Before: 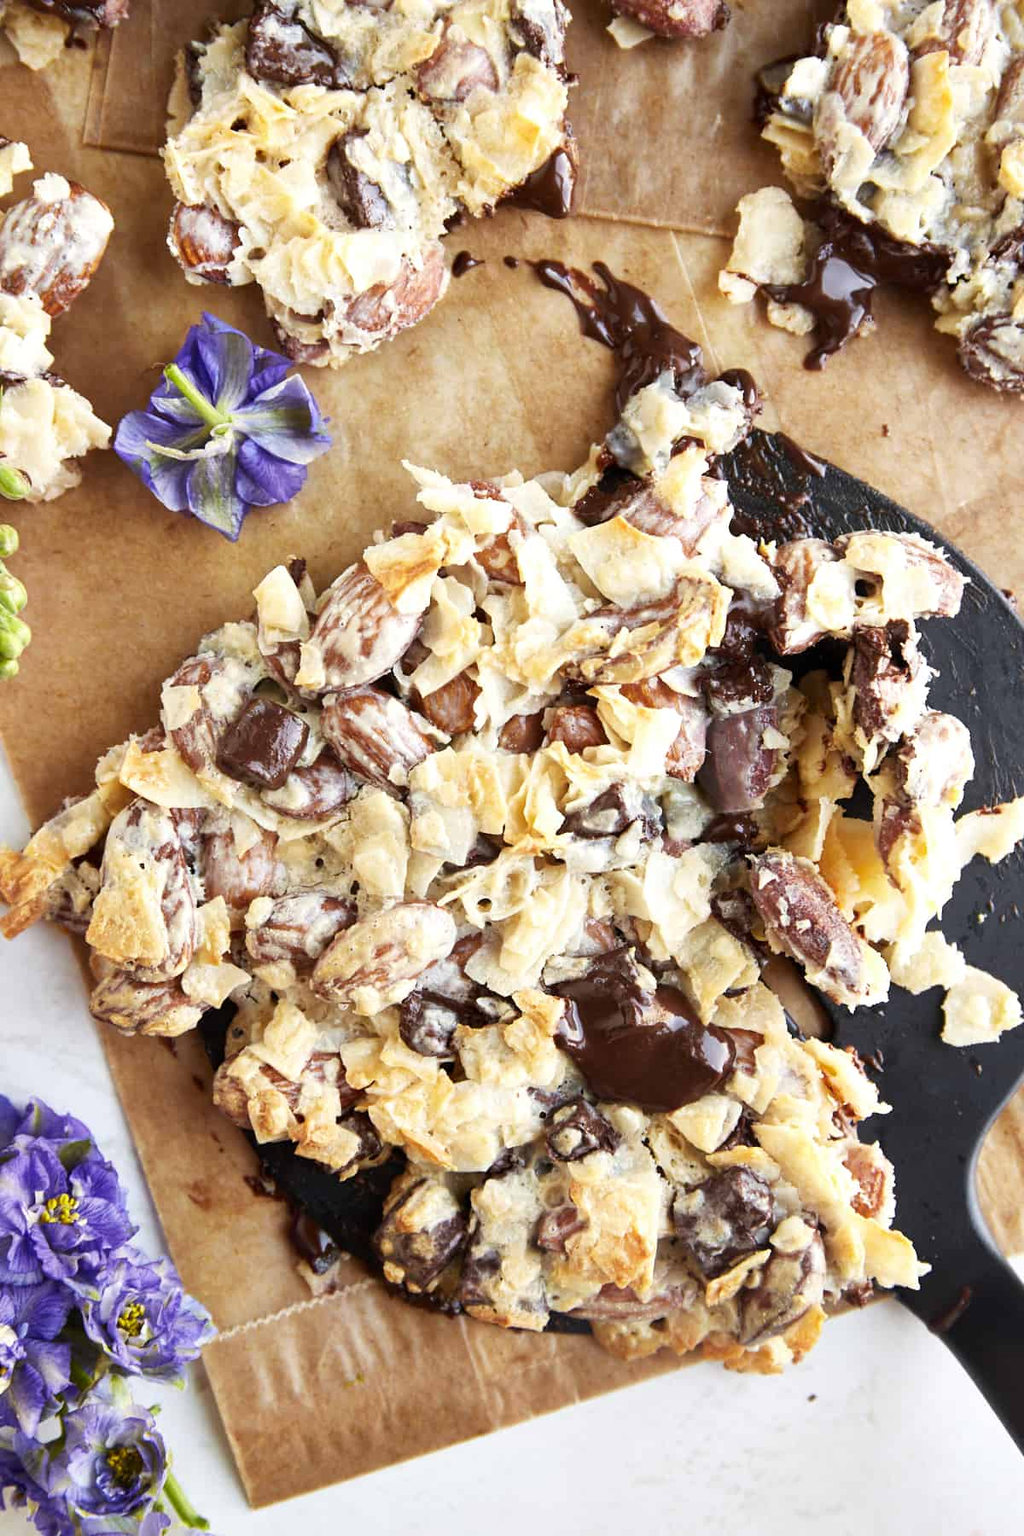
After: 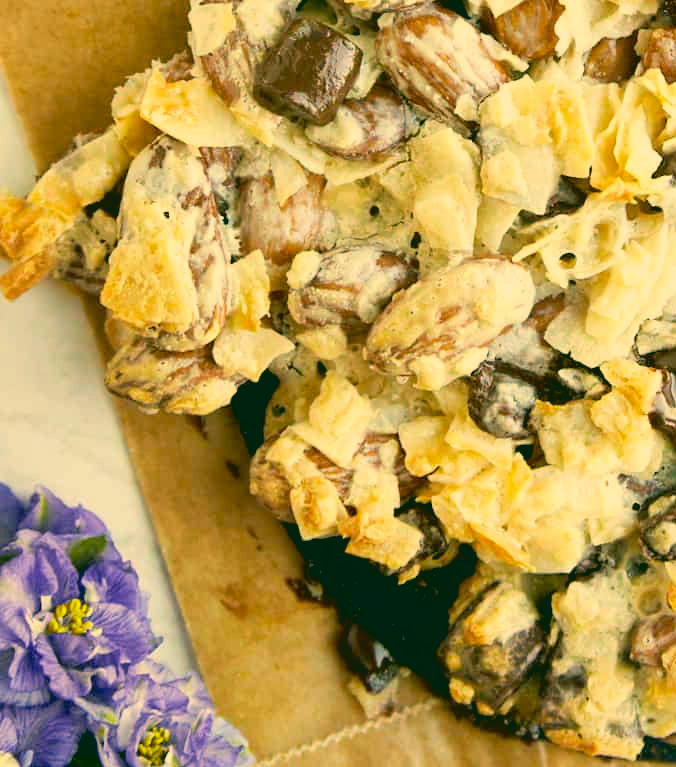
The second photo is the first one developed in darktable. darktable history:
contrast brightness saturation: contrast -0.15, brightness 0.05, saturation -0.12
color correction: highlights a* 5.62, highlights b* 33.57, shadows a* -25.86, shadows b* 4.02
exposure: black level correction 0.007, exposure 0.093 EV, compensate highlight preservation false
crop: top 44.483%, right 43.593%, bottom 12.892%
